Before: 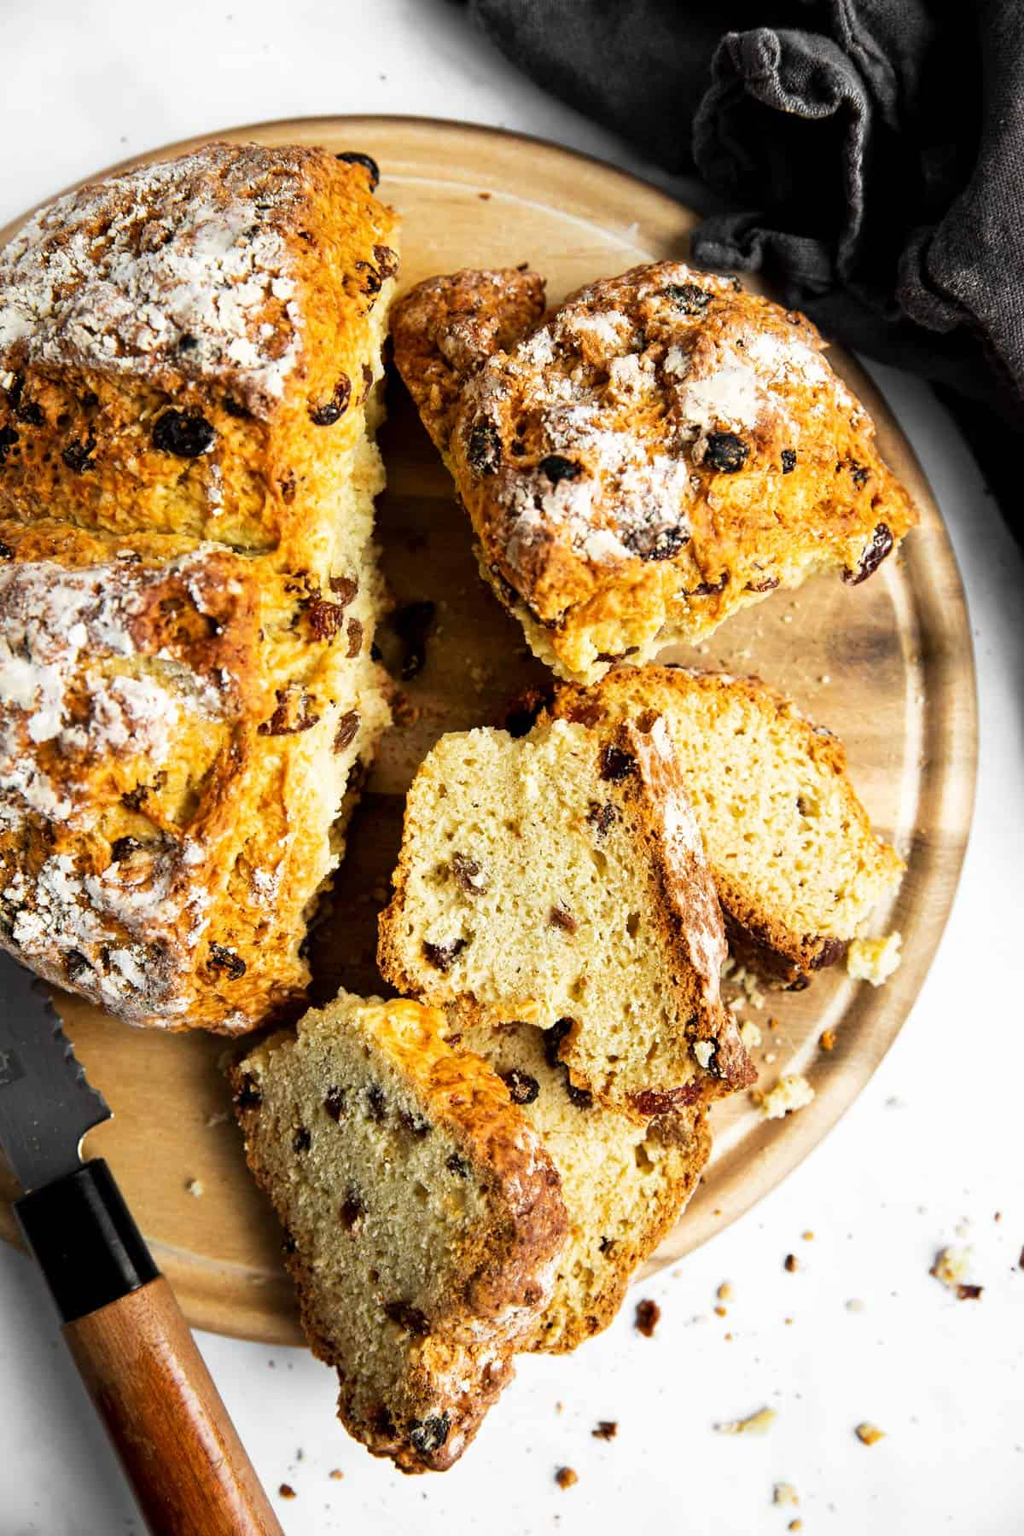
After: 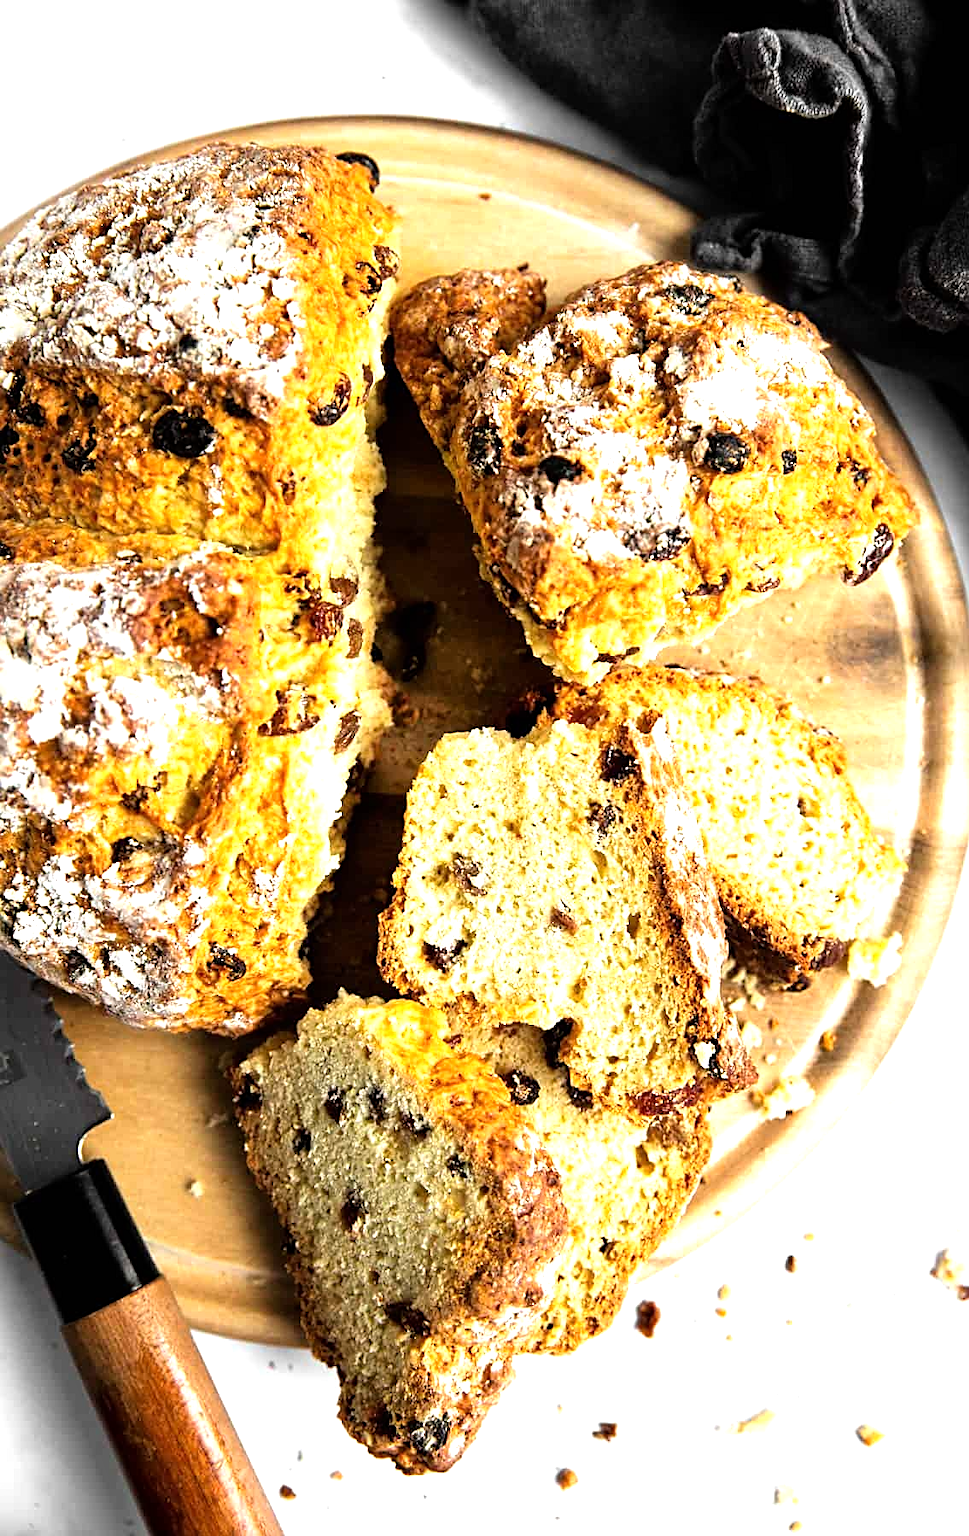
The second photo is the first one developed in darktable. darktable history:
sharpen: on, module defaults
crop and rotate: left 0%, right 5.379%
tone equalizer: -8 EV -0.781 EV, -7 EV -0.707 EV, -6 EV -0.594 EV, -5 EV -0.376 EV, -3 EV 0.373 EV, -2 EV 0.6 EV, -1 EV 0.681 EV, +0 EV 0.757 EV
